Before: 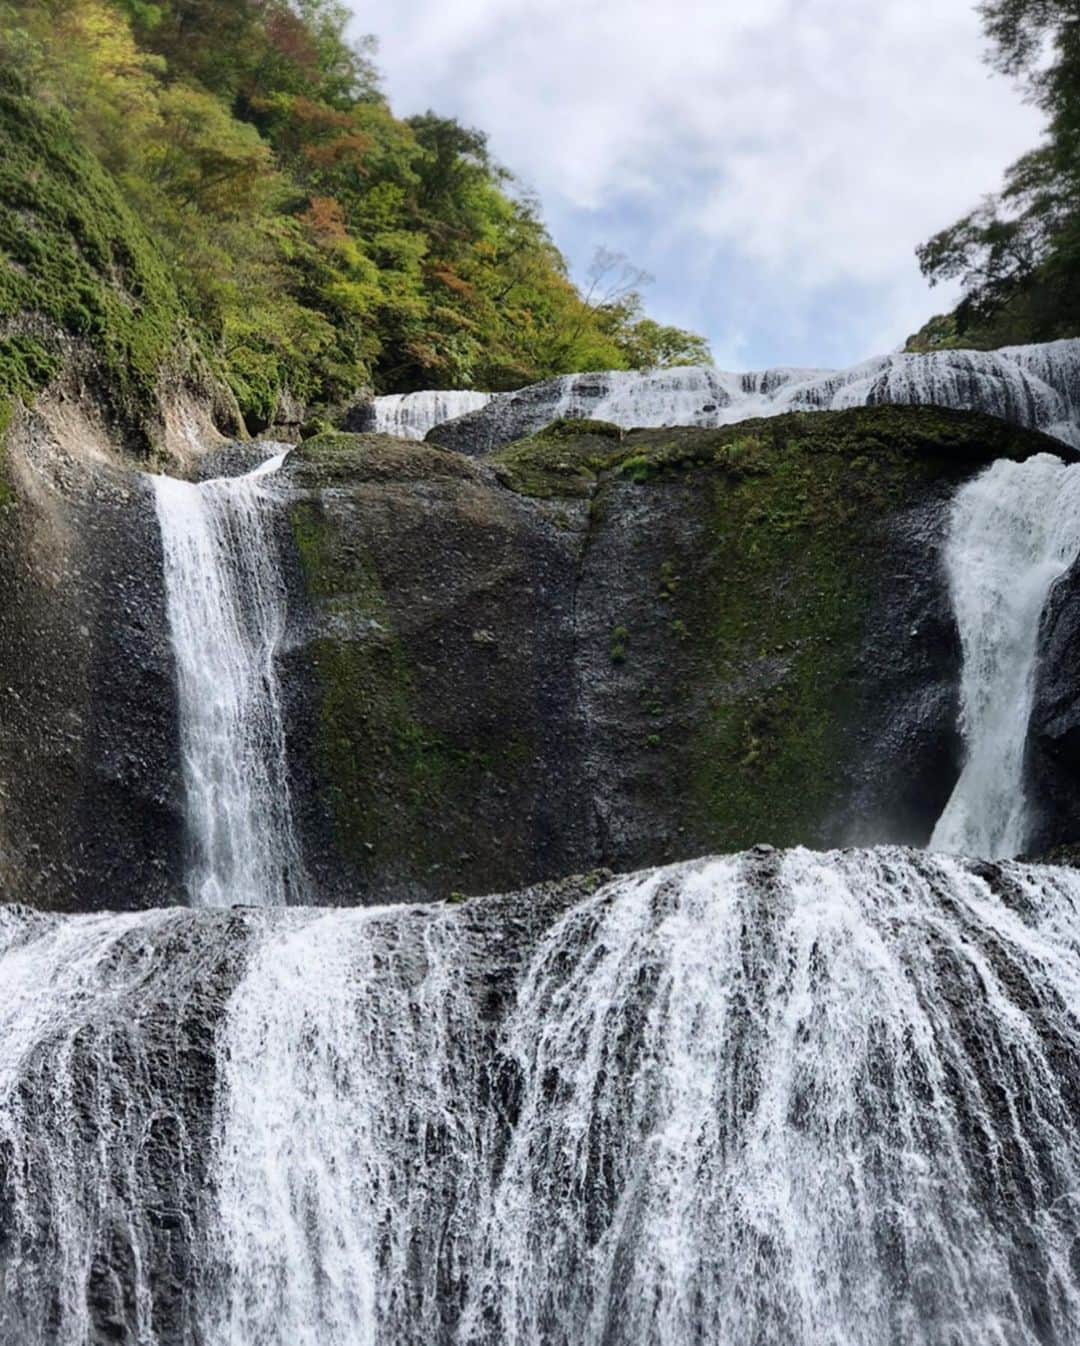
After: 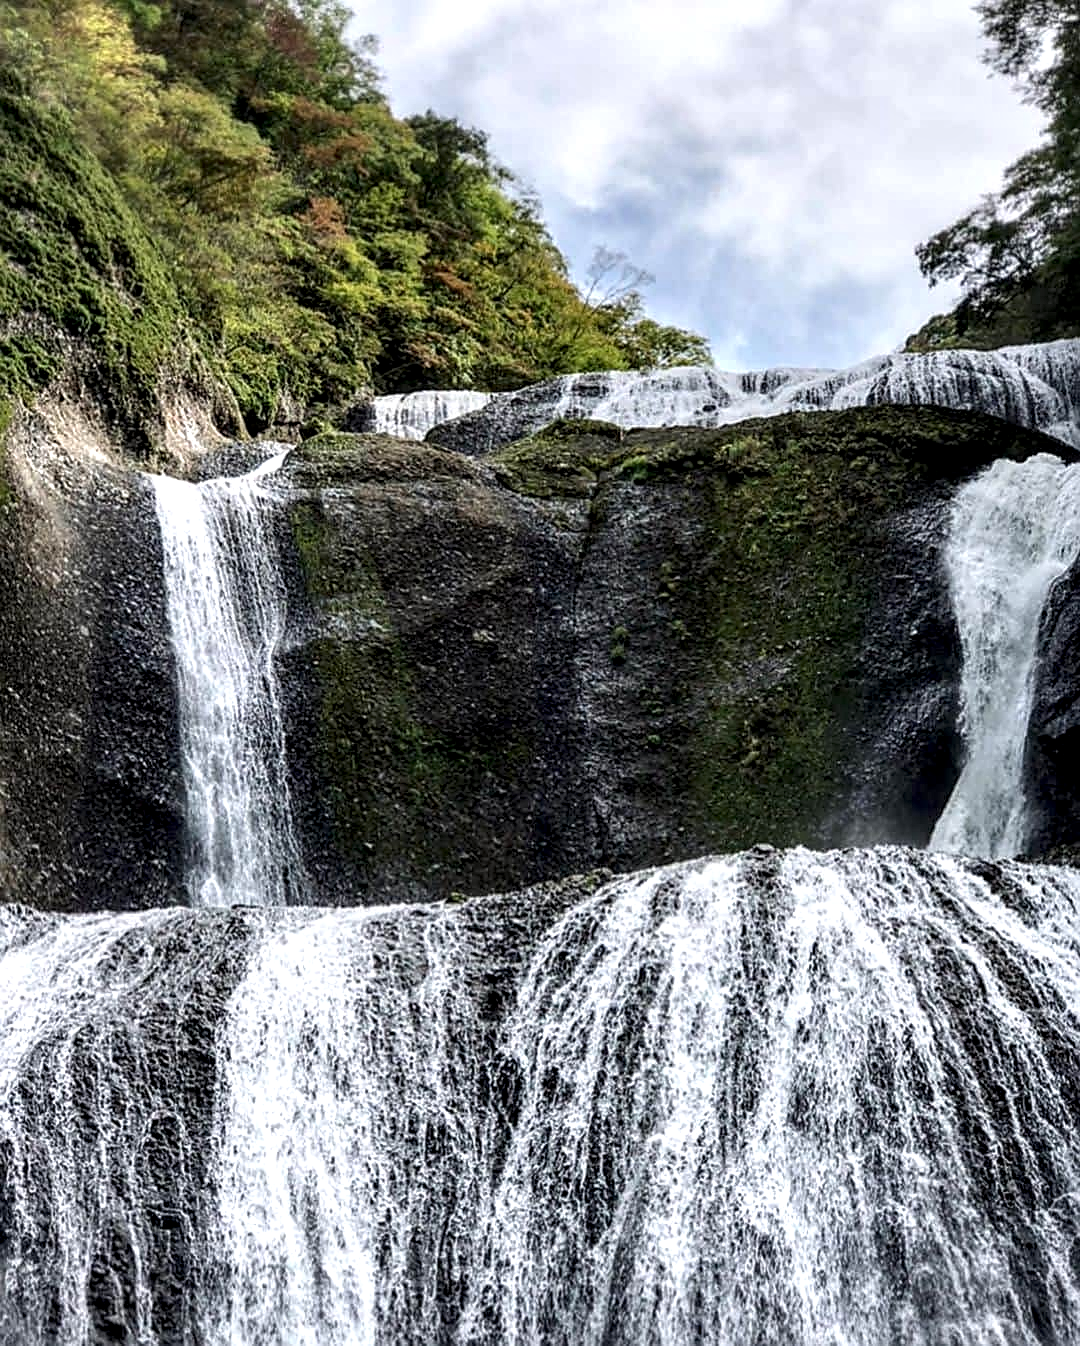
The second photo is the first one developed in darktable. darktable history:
local contrast: highlights 65%, shadows 54%, detail 169%, midtone range 0.514
sharpen: on, module defaults
